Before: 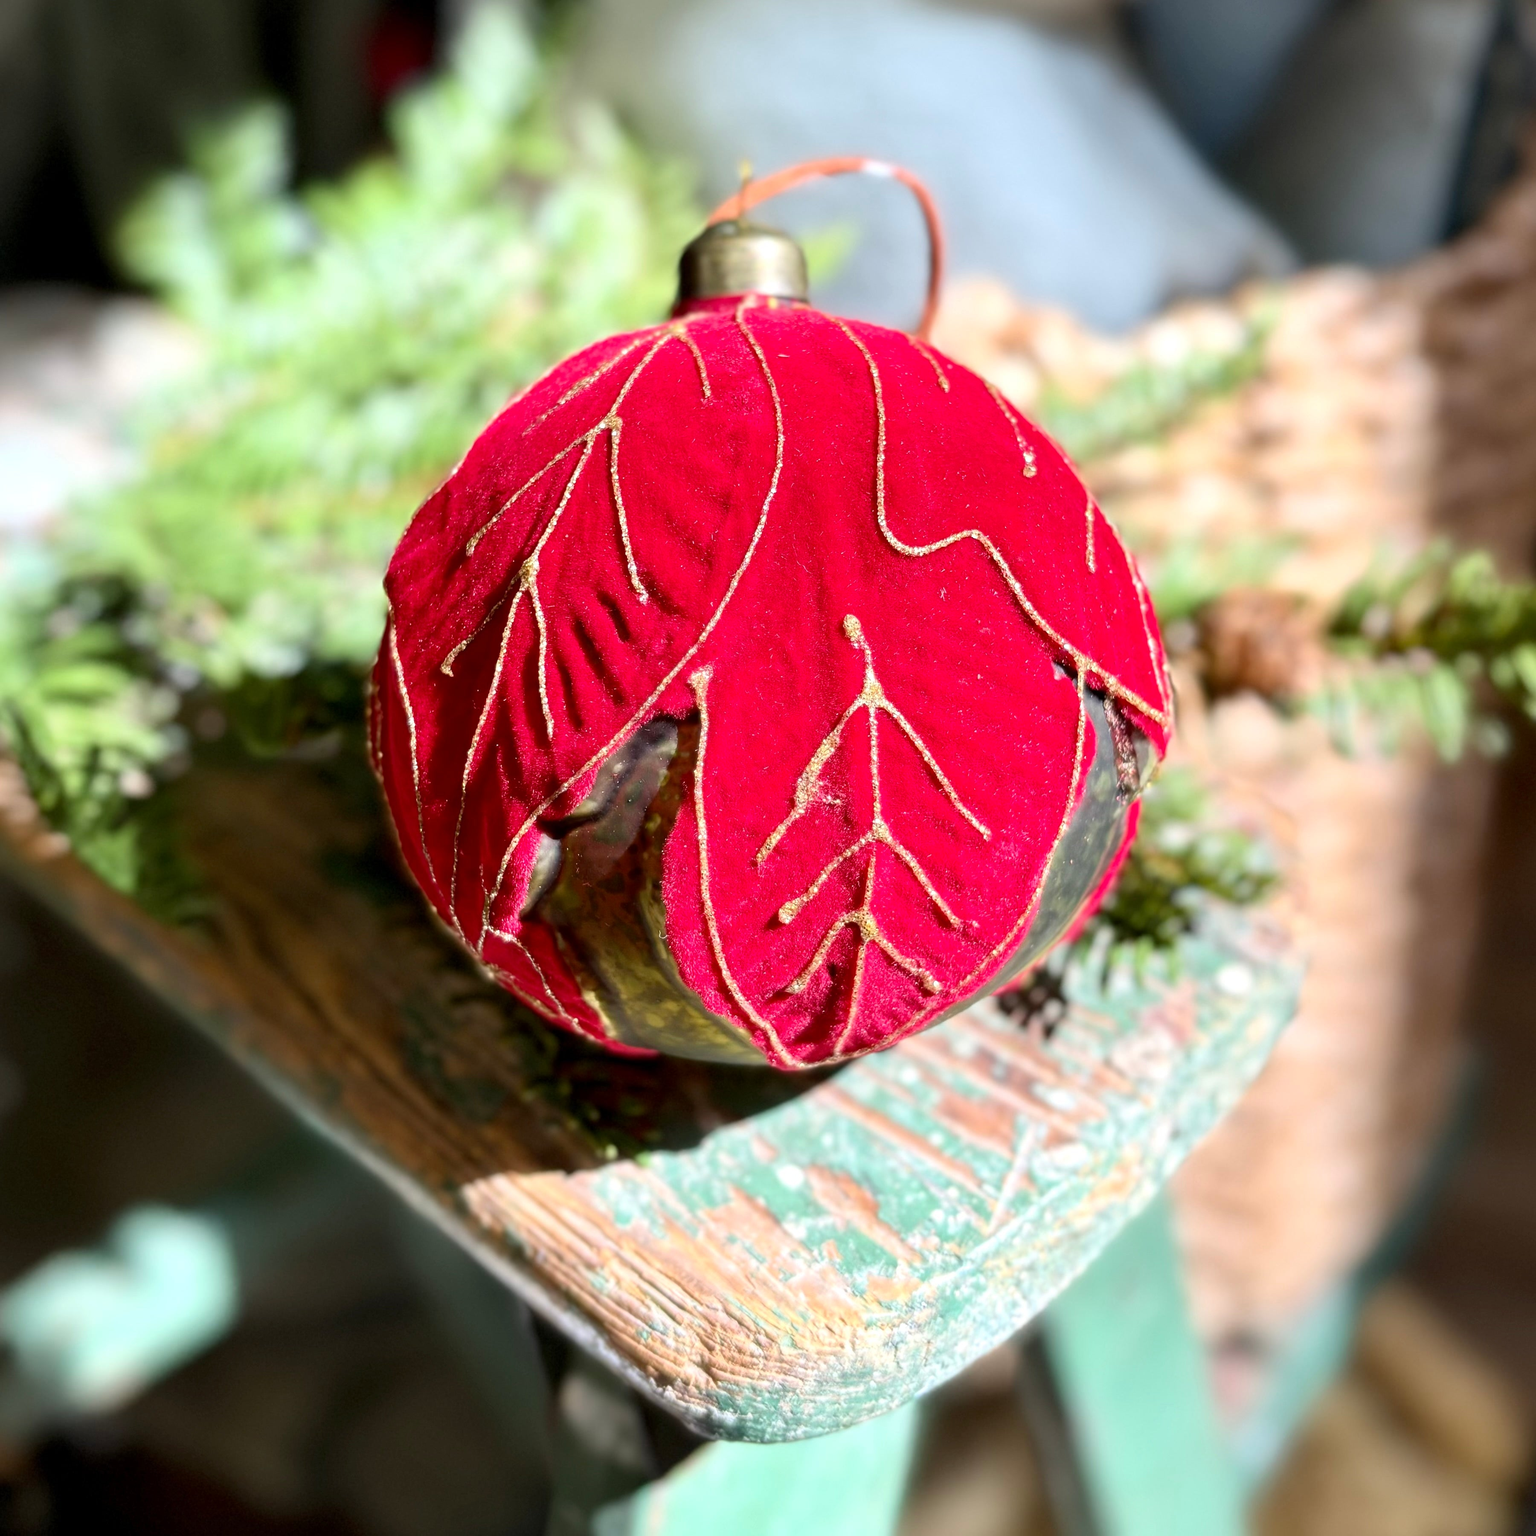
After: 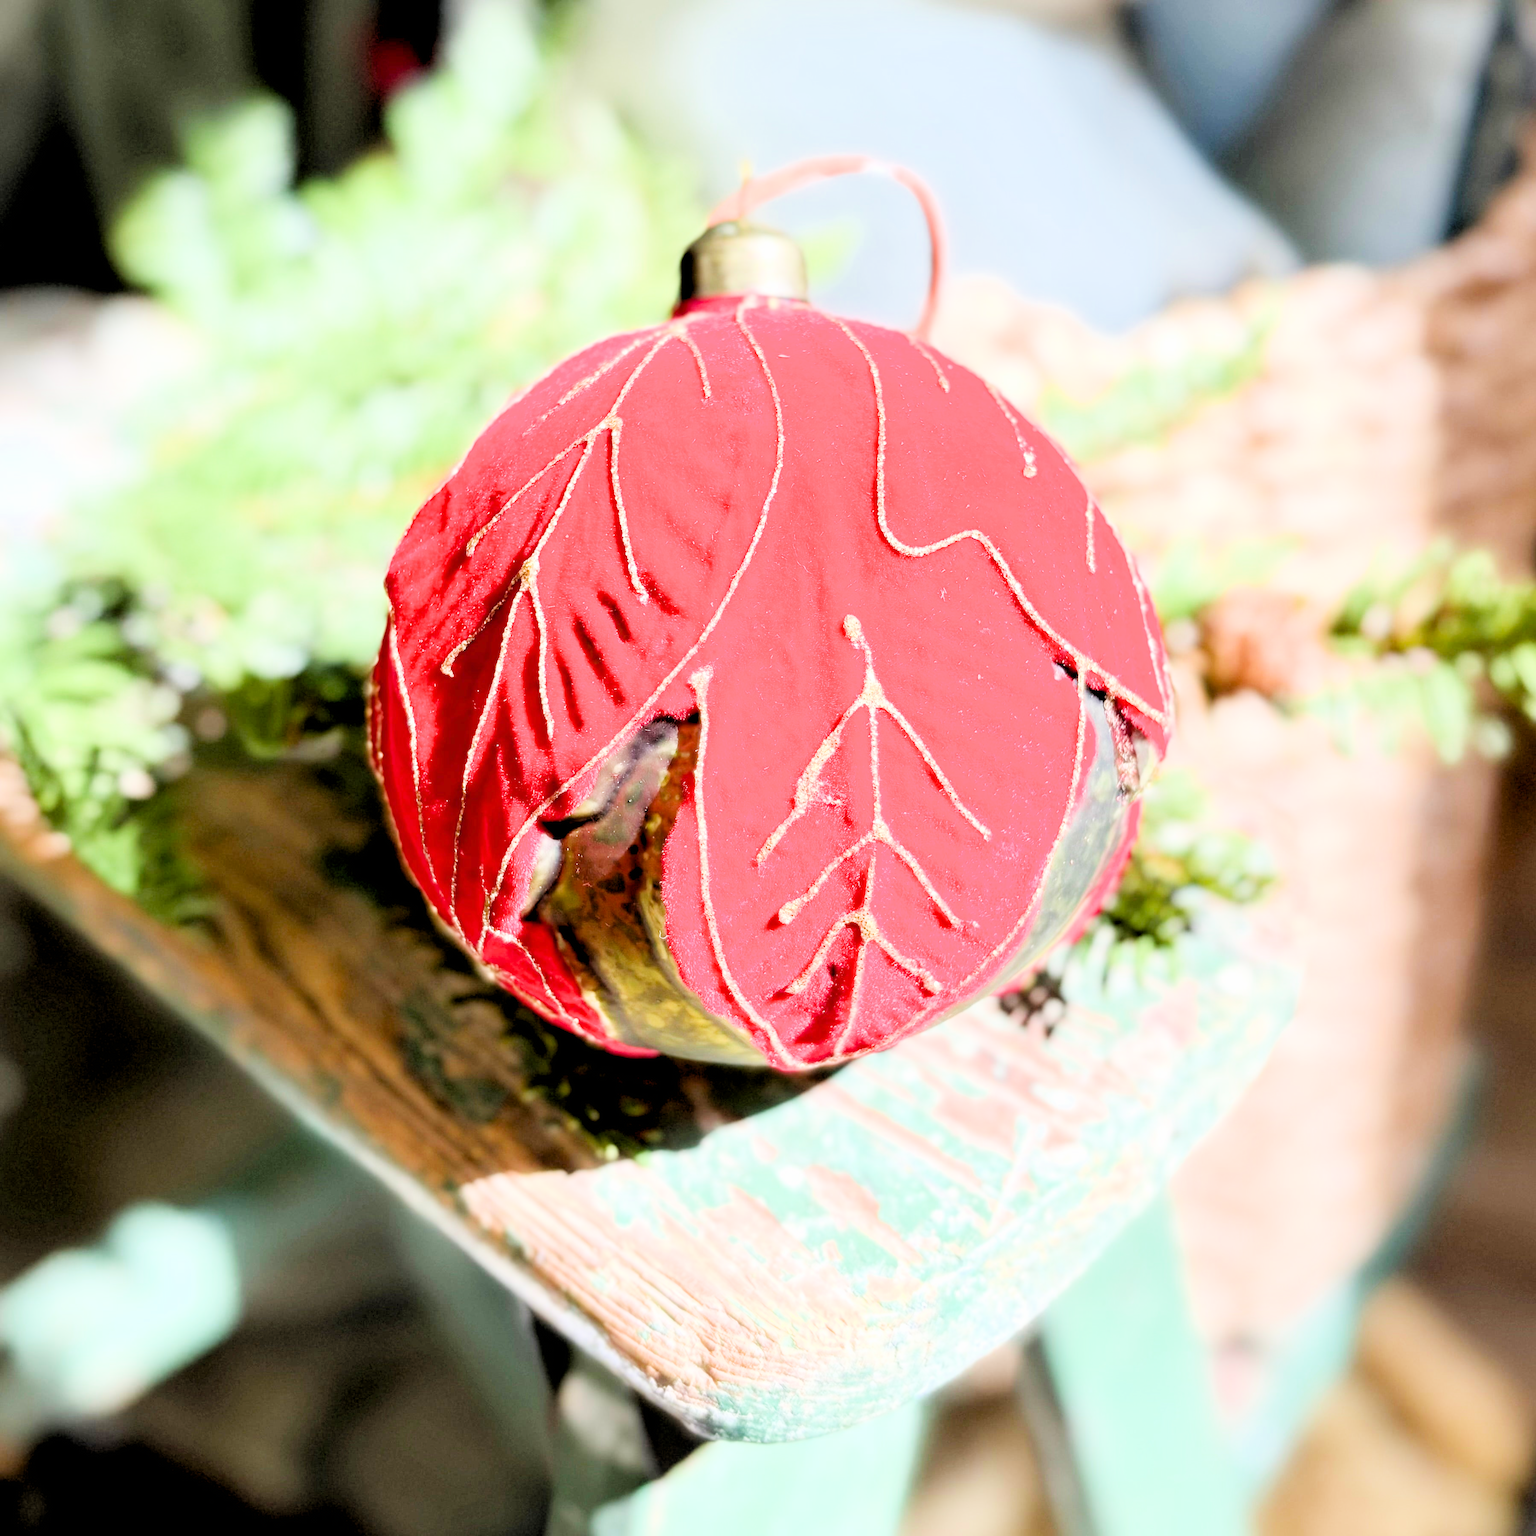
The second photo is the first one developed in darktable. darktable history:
filmic rgb: black relative exposure -7.65 EV, white relative exposure 4.56 EV, hardness 3.61, contrast 1.106
exposure: black level correction 0.001, exposure 1.735 EV, compensate highlight preservation false
rgb levels: levels [[0.013, 0.434, 0.89], [0, 0.5, 1], [0, 0.5, 1]]
